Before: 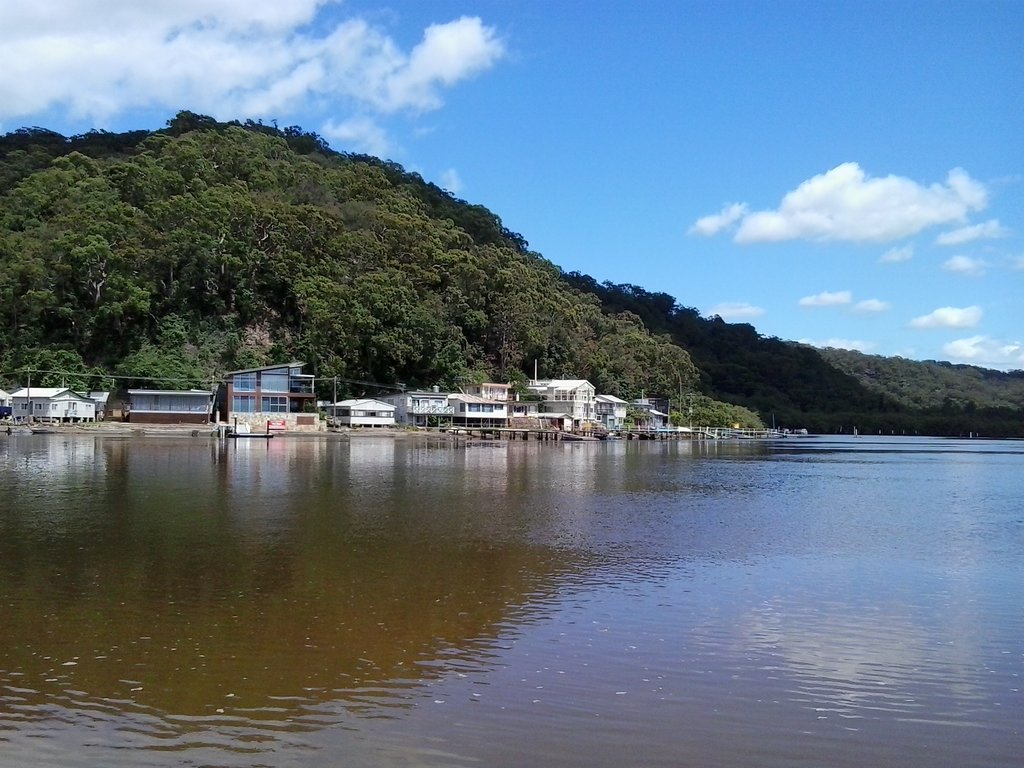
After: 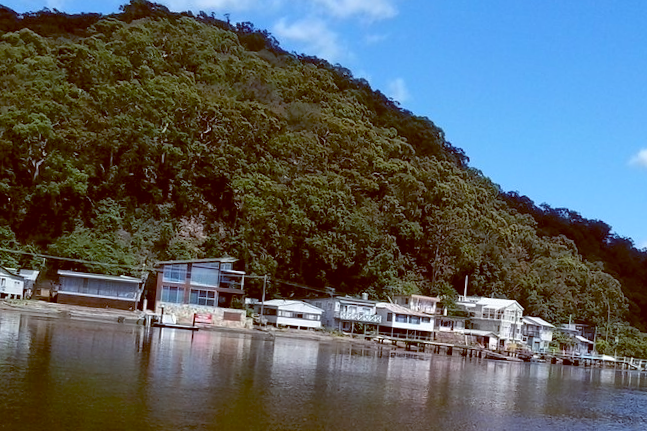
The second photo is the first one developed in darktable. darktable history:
color balance: lift [1, 1.015, 1.004, 0.985], gamma [1, 0.958, 0.971, 1.042], gain [1, 0.956, 0.977, 1.044]
crop and rotate: angle -4.99°, left 2.122%, top 6.945%, right 27.566%, bottom 30.519%
